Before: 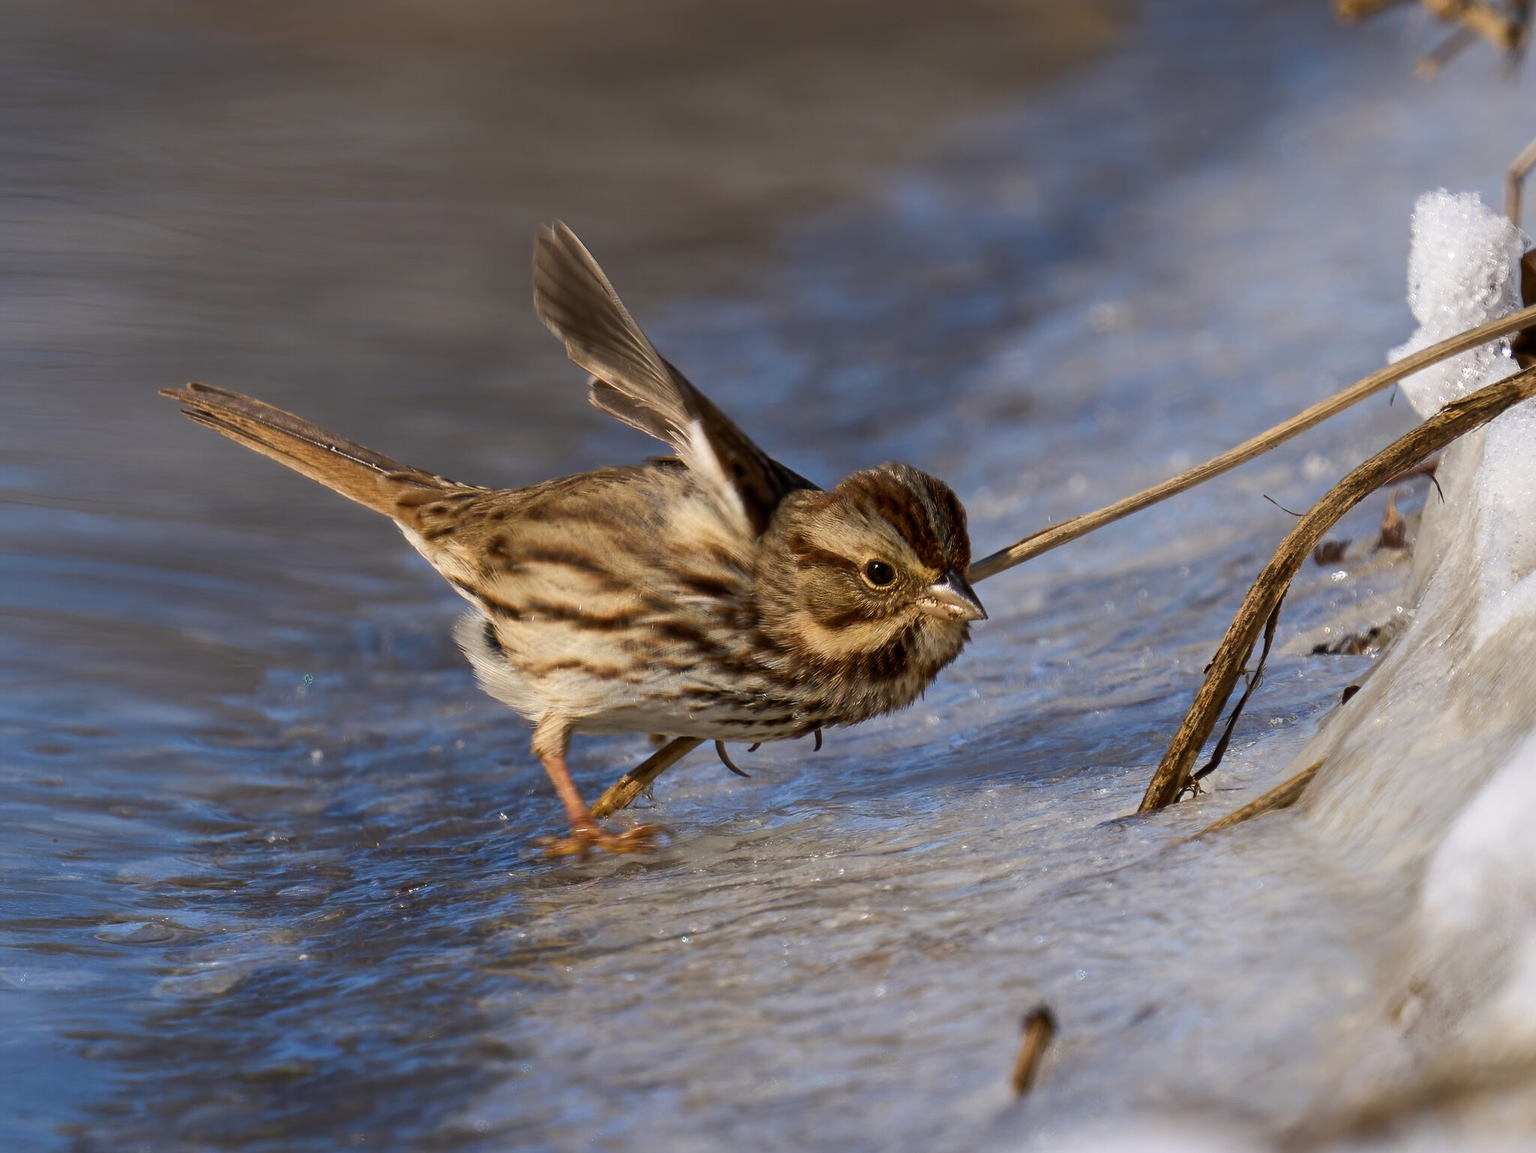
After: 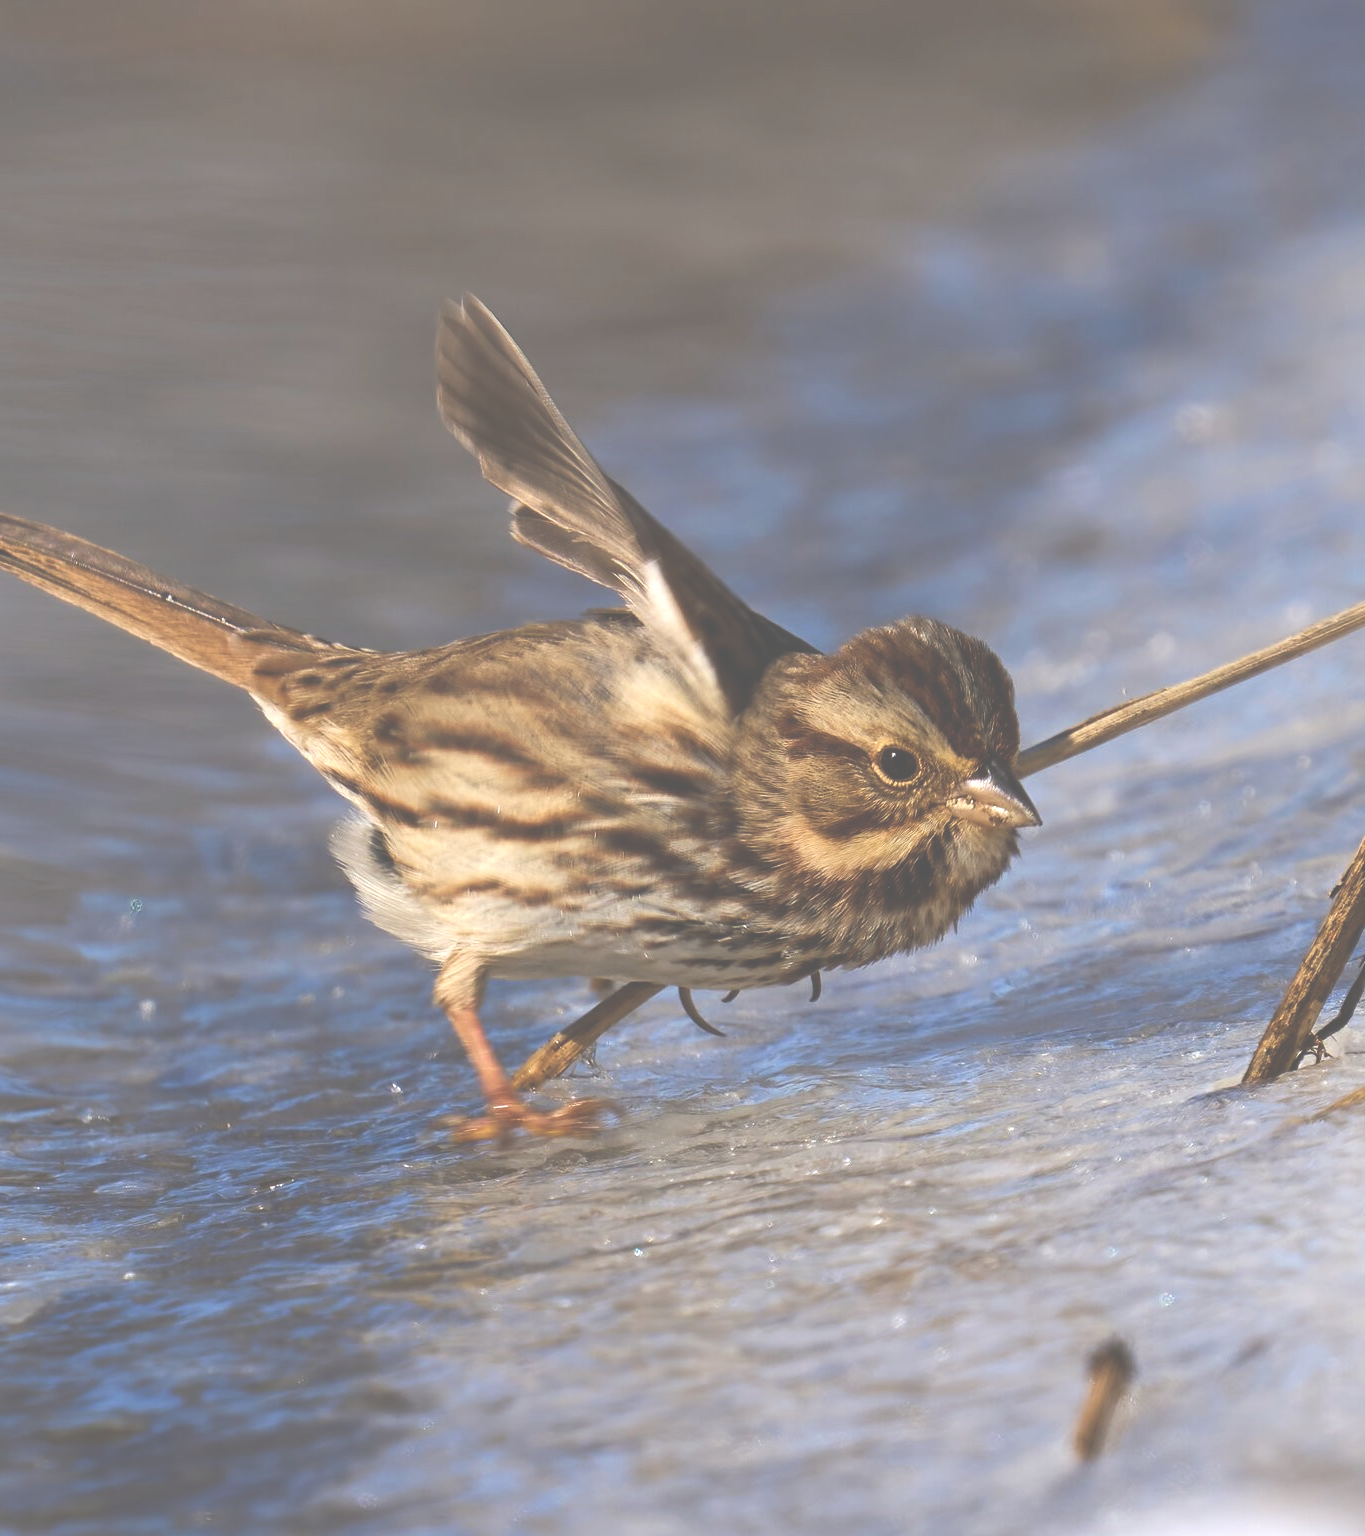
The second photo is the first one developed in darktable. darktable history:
crop and rotate: left 13.433%, right 19.872%
exposure: black level correction -0.07, exposure 0.5 EV, compensate highlight preservation false
